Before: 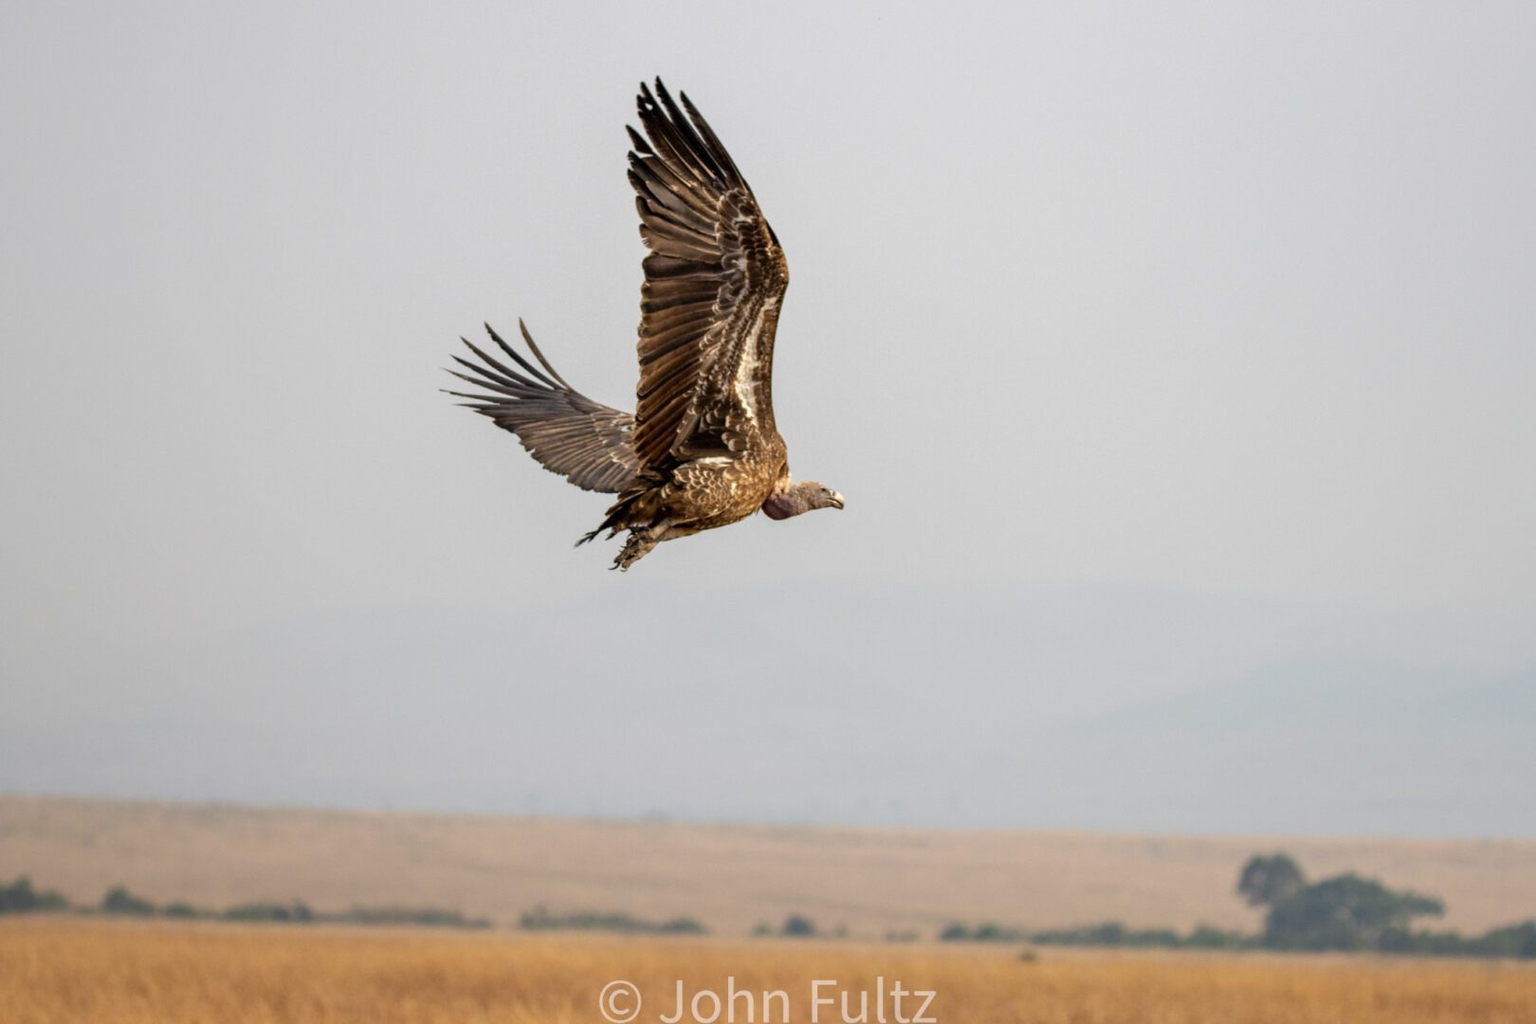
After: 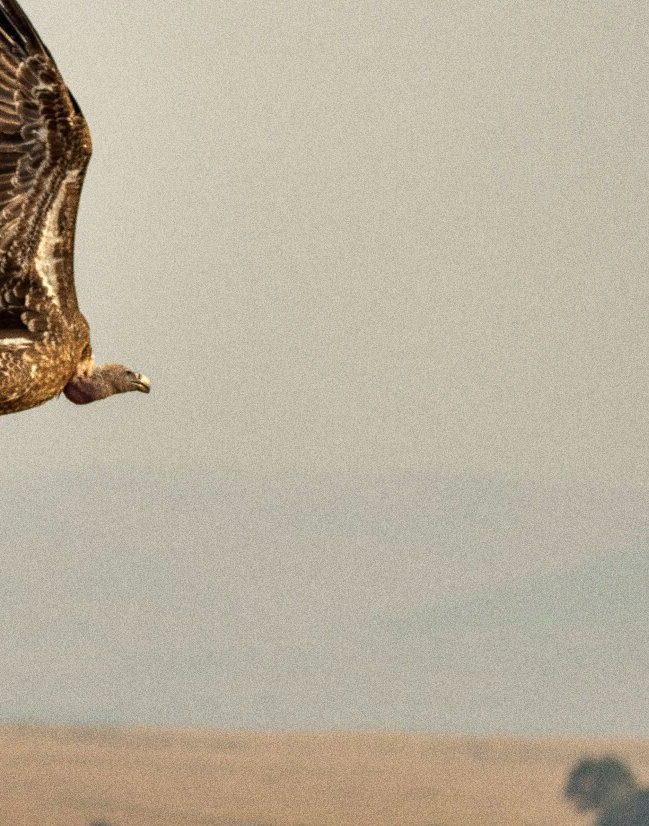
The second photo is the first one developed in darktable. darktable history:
grain: coarseness 0.09 ISO, strength 40%
shadows and highlights: soften with gaussian
white balance: red 1.029, blue 0.92
crop: left 45.721%, top 13.393%, right 14.118%, bottom 10.01%
